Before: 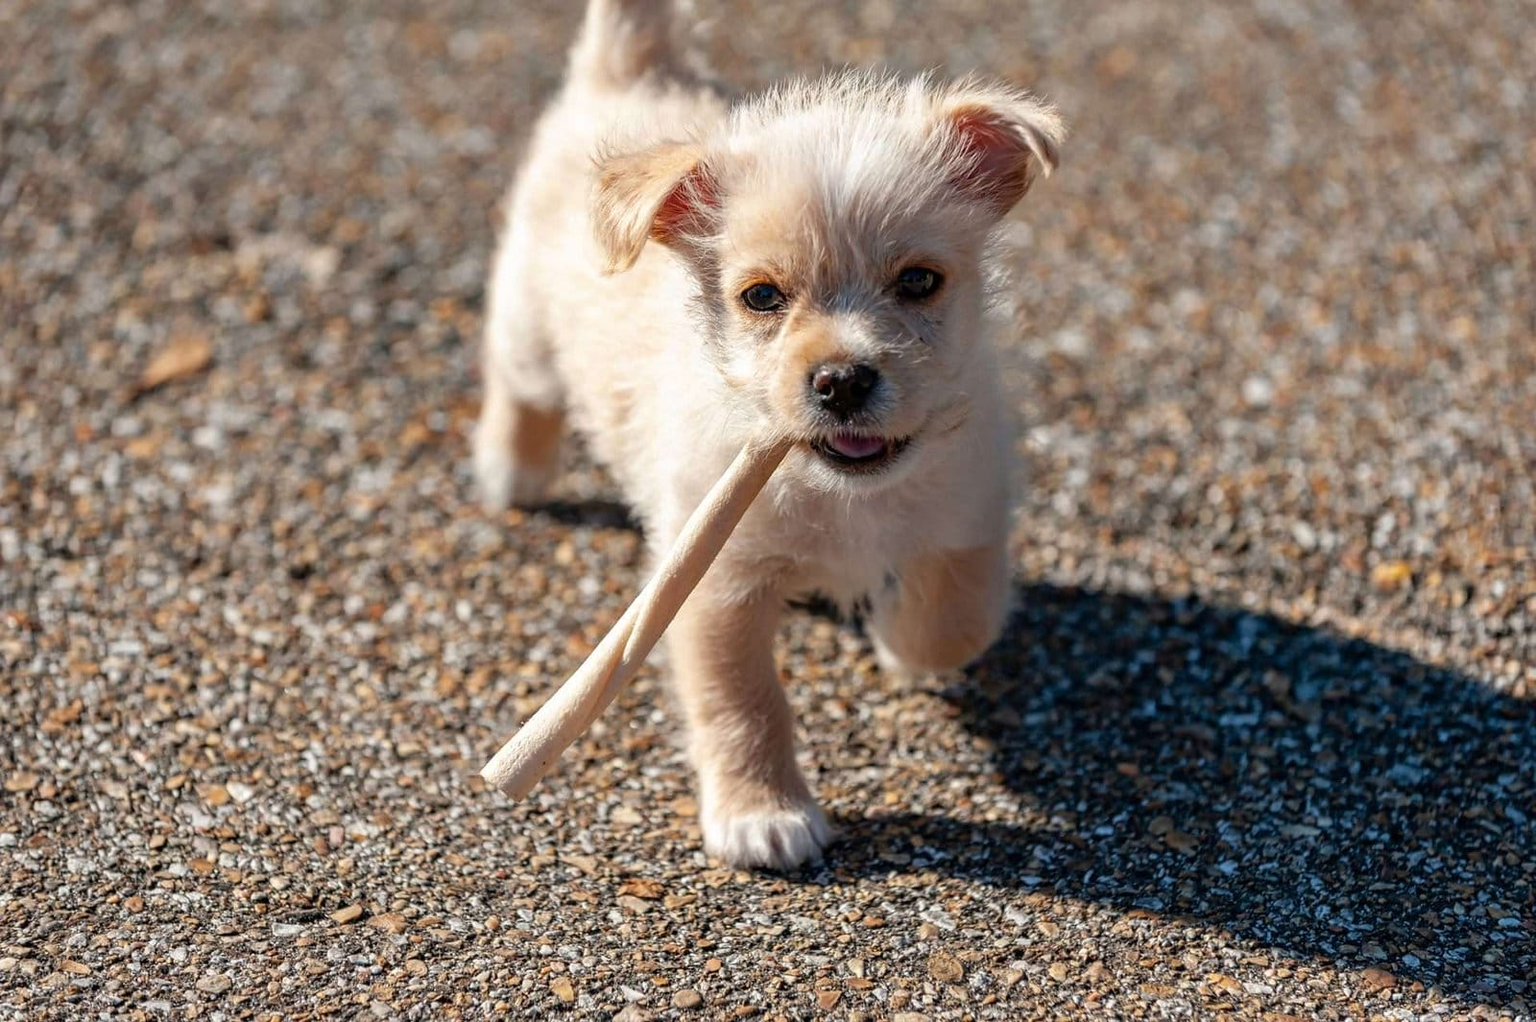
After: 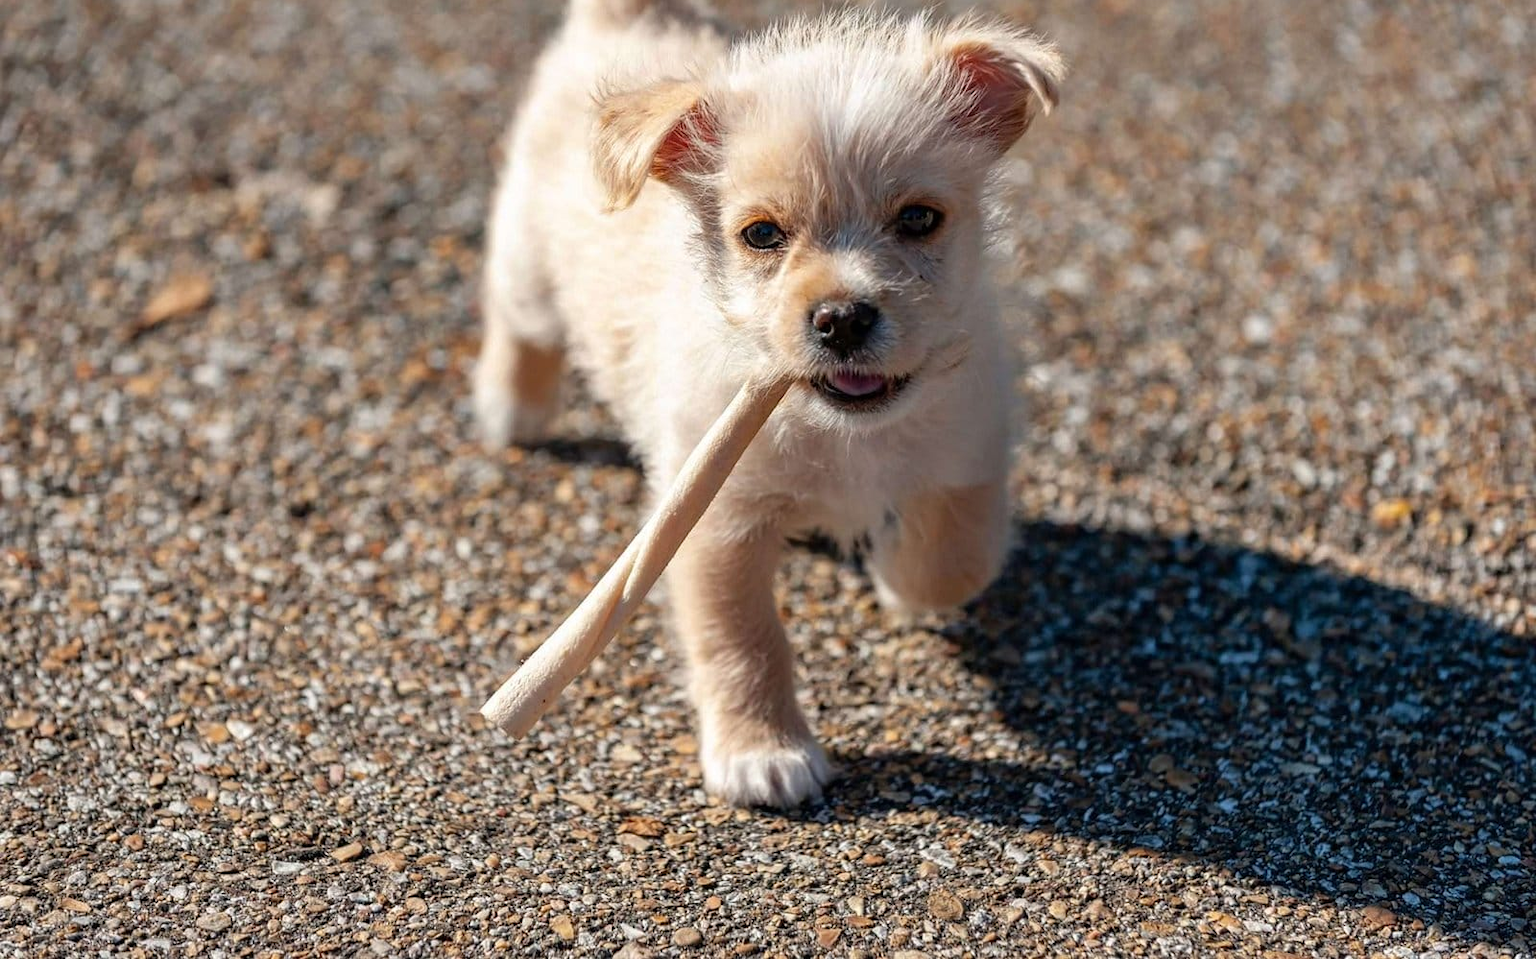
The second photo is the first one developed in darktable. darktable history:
crop and rotate: top 6.11%
